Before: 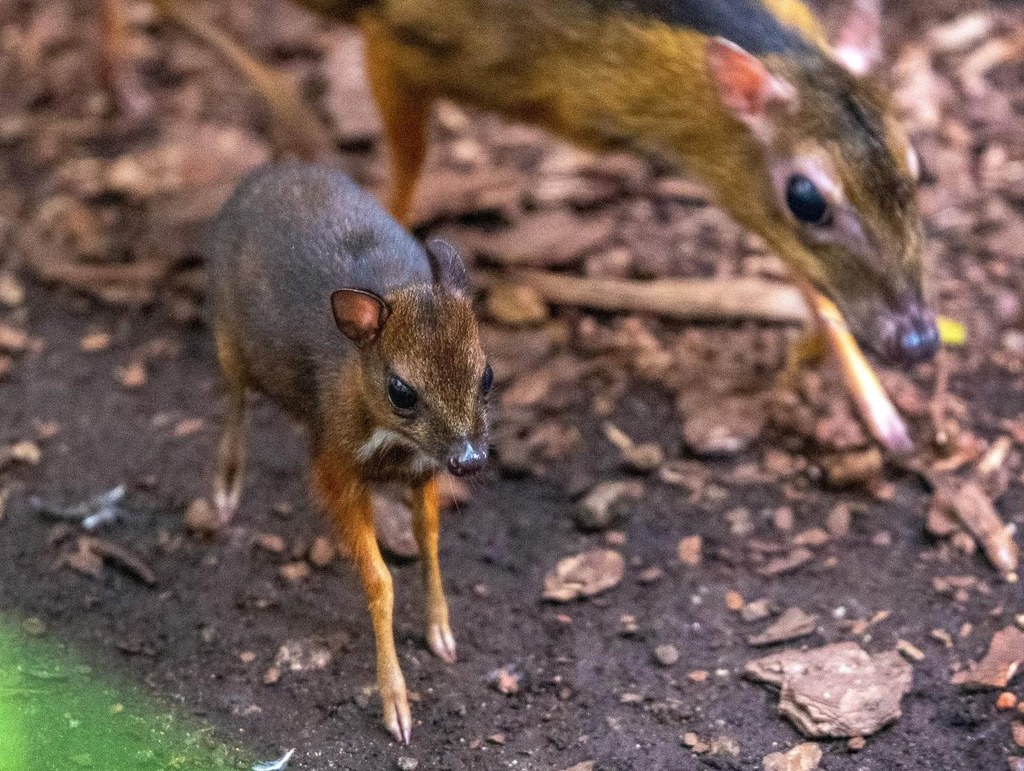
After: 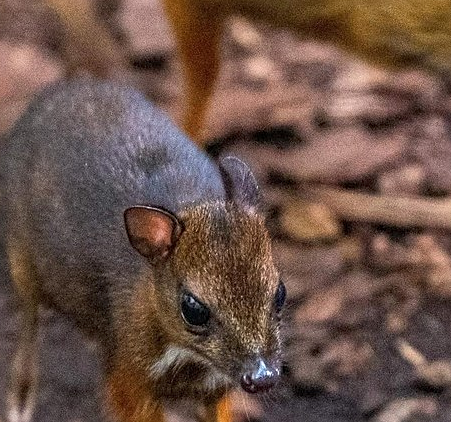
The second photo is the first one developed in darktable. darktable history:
crop: left 20.248%, top 10.86%, right 35.675%, bottom 34.321%
rotate and perspective: automatic cropping original format, crop left 0, crop top 0
sharpen: on, module defaults
